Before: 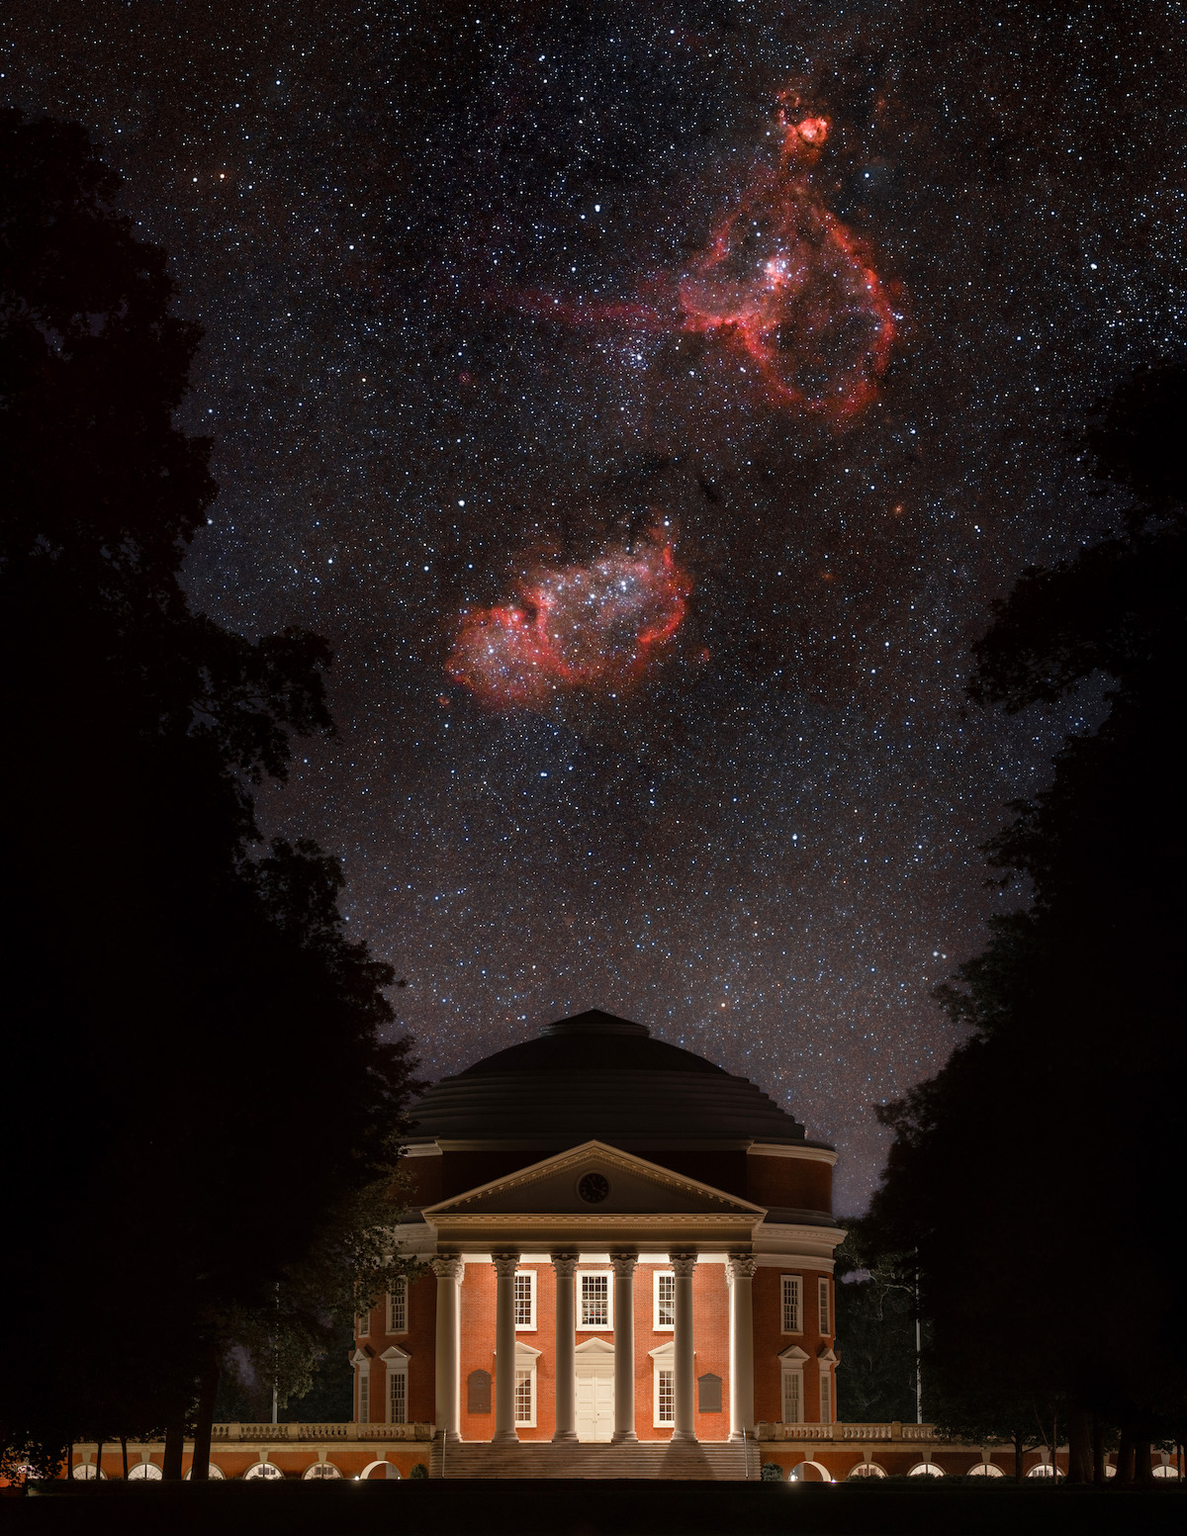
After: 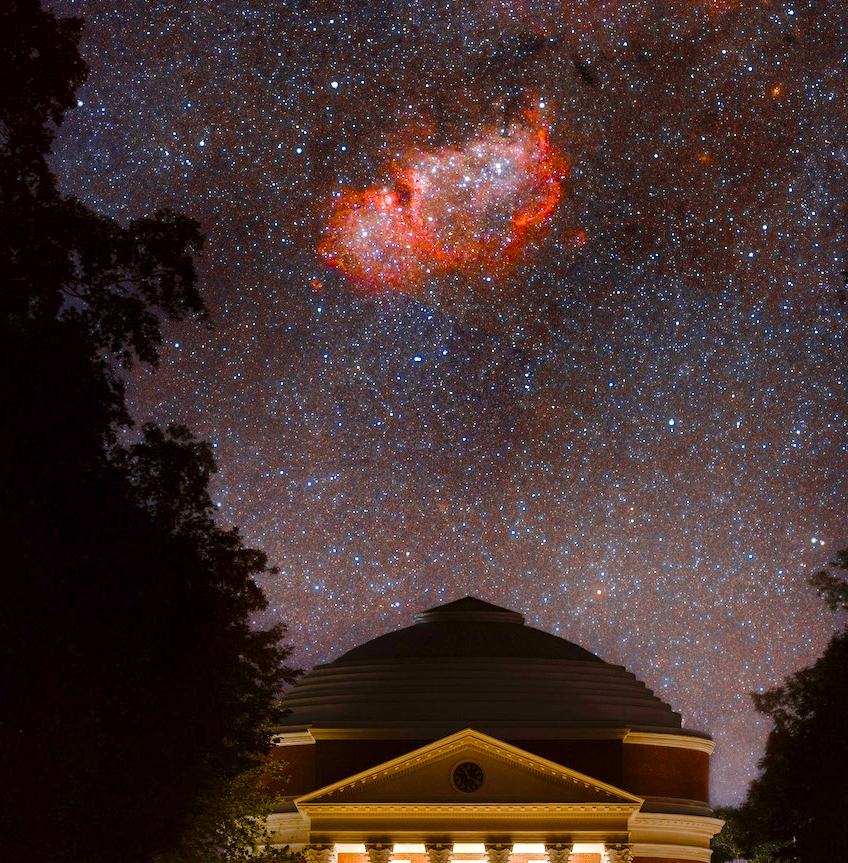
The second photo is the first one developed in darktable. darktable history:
exposure: black level correction 0, exposure 0.5 EV, compensate highlight preservation false
color balance rgb: linear chroma grading › global chroma 15.153%, perceptual saturation grading › global saturation 39.206%, perceptual saturation grading › highlights -50.597%, perceptual saturation grading › shadows 30.666%
crop: left 11.071%, top 27.328%, right 18.235%, bottom 17.061%
color zones: curves: ch0 [(0.068, 0.464) (0.25, 0.5) (0.48, 0.508) (0.75, 0.536) (0.886, 0.476) (0.967, 0.456)]; ch1 [(0.066, 0.456) (0.25, 0.5) (0.616, 0.508) (0.746, 0.56) (0.934, 0.444)]
shadows and highlights: shadows 20.84, highlights -82.08, soften with gaussian
tone curve: curves: ch0 [(0, 0) (0.003, 0.004) (0.011, 0.015) (0.025, 0.033) (0.044, 0.058) (0.069, 0.091) (0.1, 0.131) (0.136, 0.179) (0.177, 0.233) (0.224, 0.295) (0.277, 0.364) (0.335, 0.434) (0.399, 0.51) (0.468, 0.583) (0.543, 0.654) (0.623, 0.724) (0.709, 0.789) (0.801, 0.852) (0.898, 0.924) (1, 1)], preserve colors none
